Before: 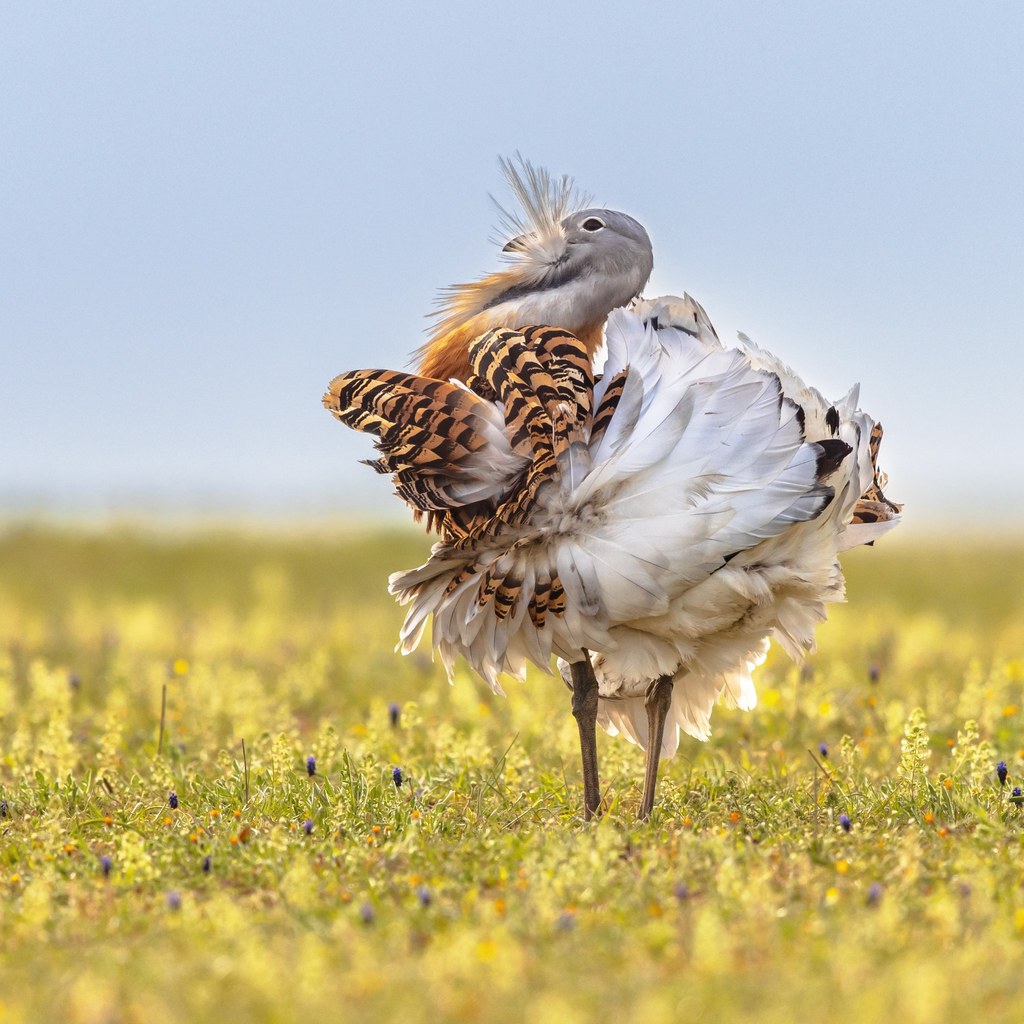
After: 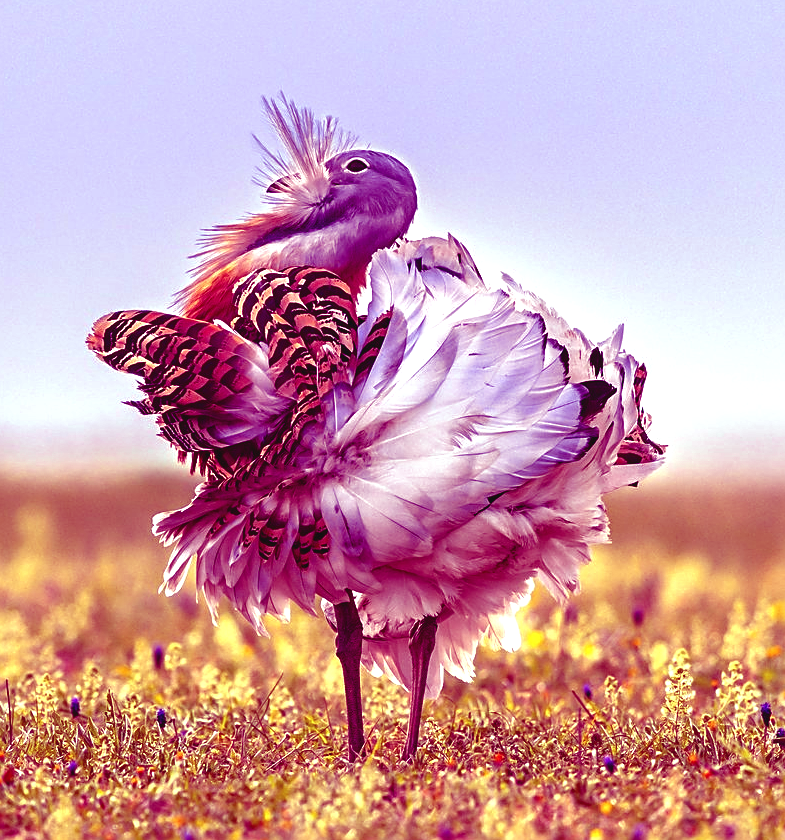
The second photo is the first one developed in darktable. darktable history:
exposure: black level correction 0.005, exposure 0.417 EV, compensate highlight preservation false
tone curve: curves: ch0 [(0, 0.046) (0.04, 0.074) (0.883, 0.858) (1, 1)]; ch1 [(0, 0) (0.146, 0.159) (0.338, 0.365) (0.417, 0.455) (0.489, 0.486) (0.504, 0.502) (0.529, 0.537) (0.563, 0.567) (1, 1)]; ch2 [(0, 0) (0.307, 0.298) (0.388, 0.375) (0.443, 0.456) (0.485, 0.492) (0.544, 0.525) (1, 1)], color space Lab, independent channels, preserve colors none
crop: left 23.095%, top 5.827%, bottom 11.854%
sharpen: on, module defaults
color balance: mode lift, gamma, gain (sRGB), lift [1, 1, 0.101, 1]
